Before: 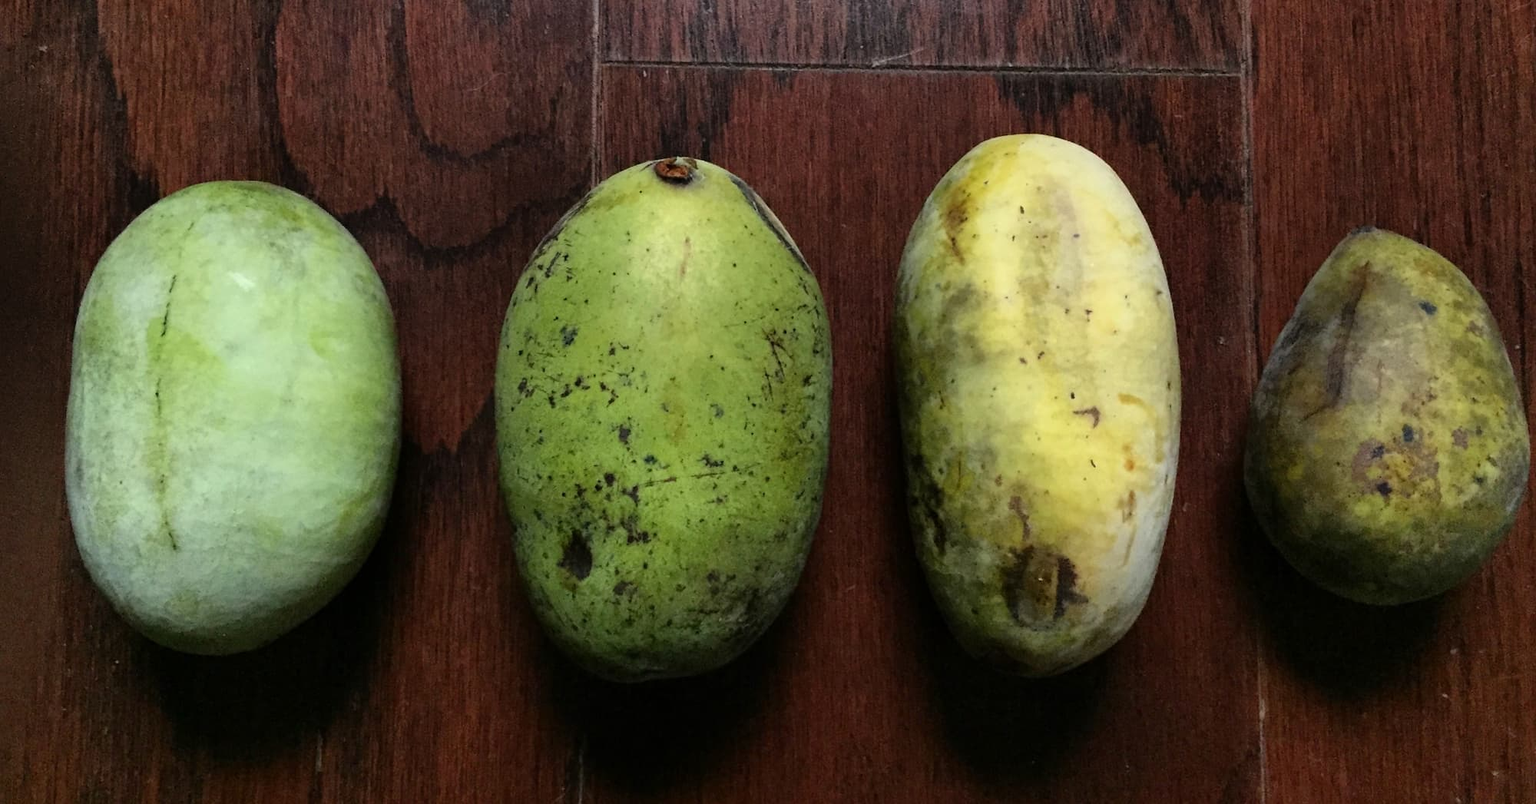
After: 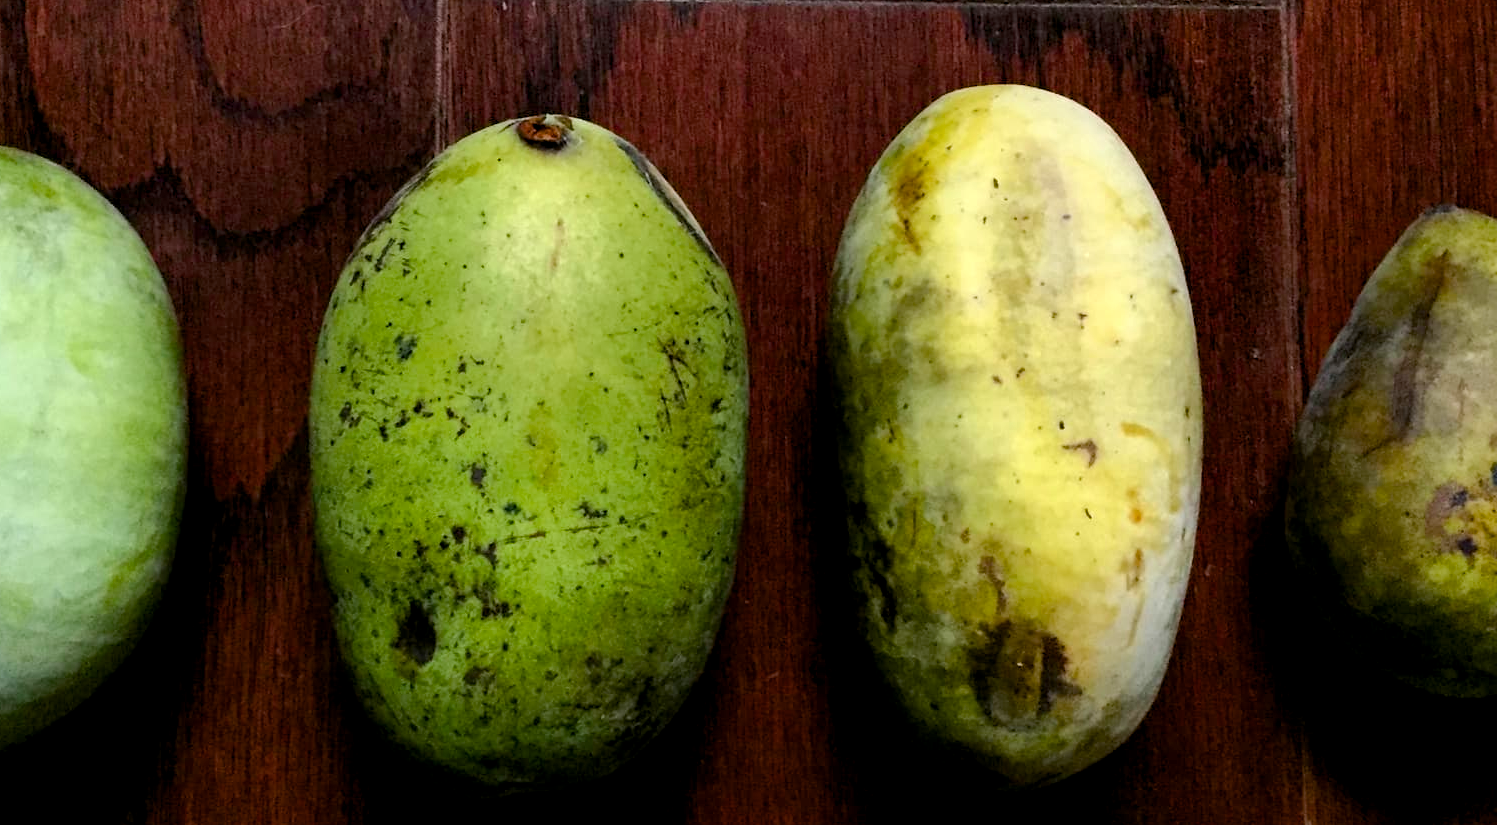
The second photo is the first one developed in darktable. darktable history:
crop: left 16.768%, top 8.653%, right 8.362%, bottom 12.485%
white balance: red 1.004, blue 1.024
color balance rgb: global offset › luminance -0.51%, perceptual saturation grading › global saturation 27.53%, perceptual saturation grading › highlights -25%, perceptual saturation grading › shadows 25%, perceptual brilliance grading › highlights 6.62%, perceptual brilliance grading › mid-tones 17.07%, perceptual brilliance grading › shadows -5.23%
